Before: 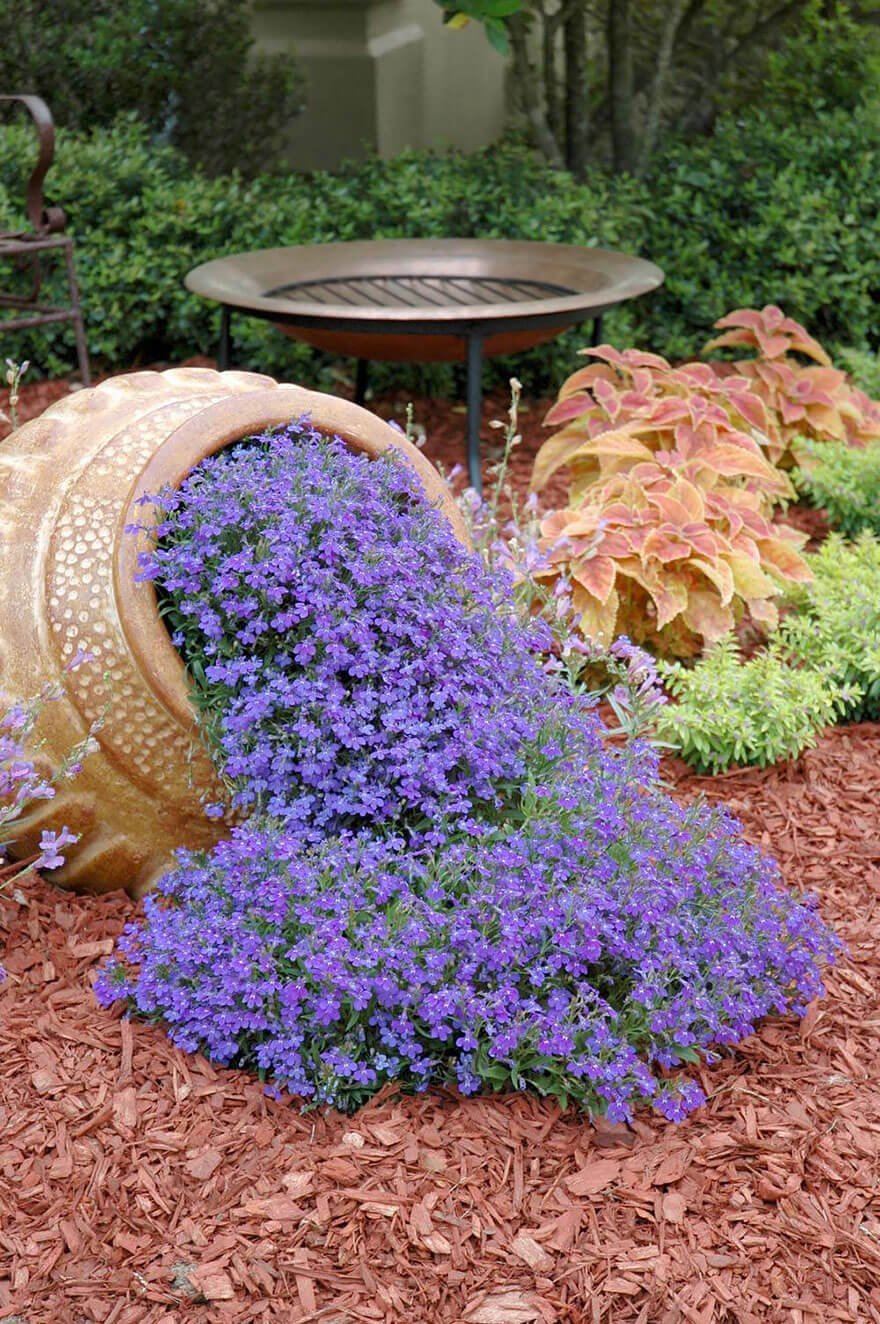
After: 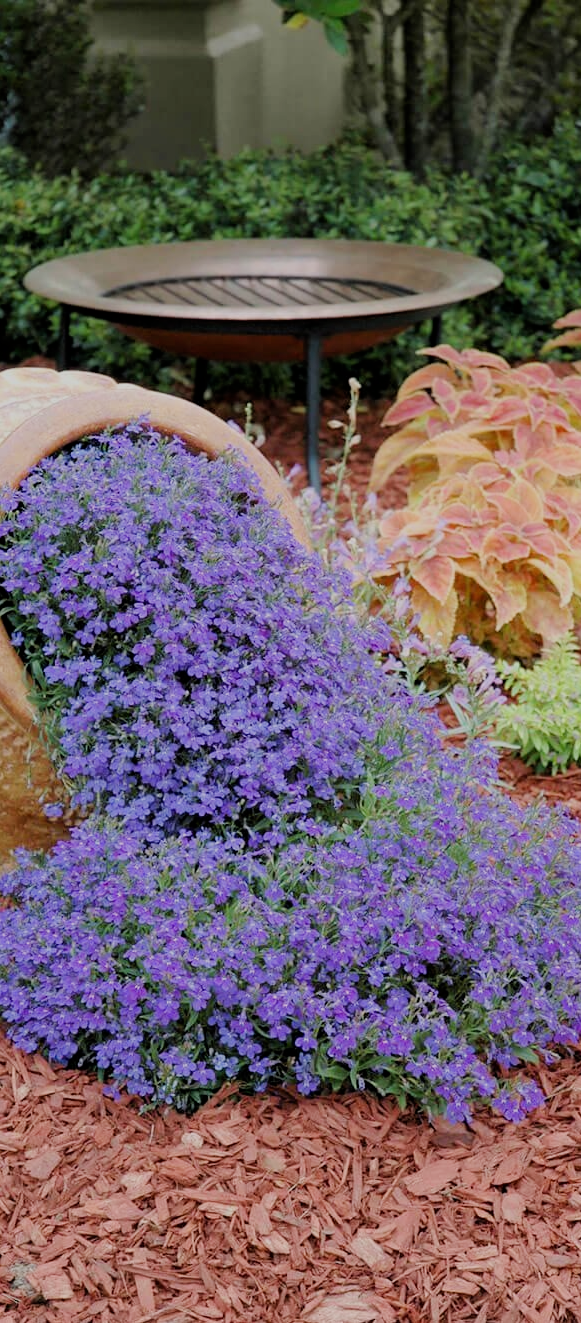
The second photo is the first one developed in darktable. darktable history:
filmic rgb: black relative exposure -7.15 EV, white relative exposure 5.36 EV, hardness 3.02
crop and rotate: left 18.442%, right 15.508%
